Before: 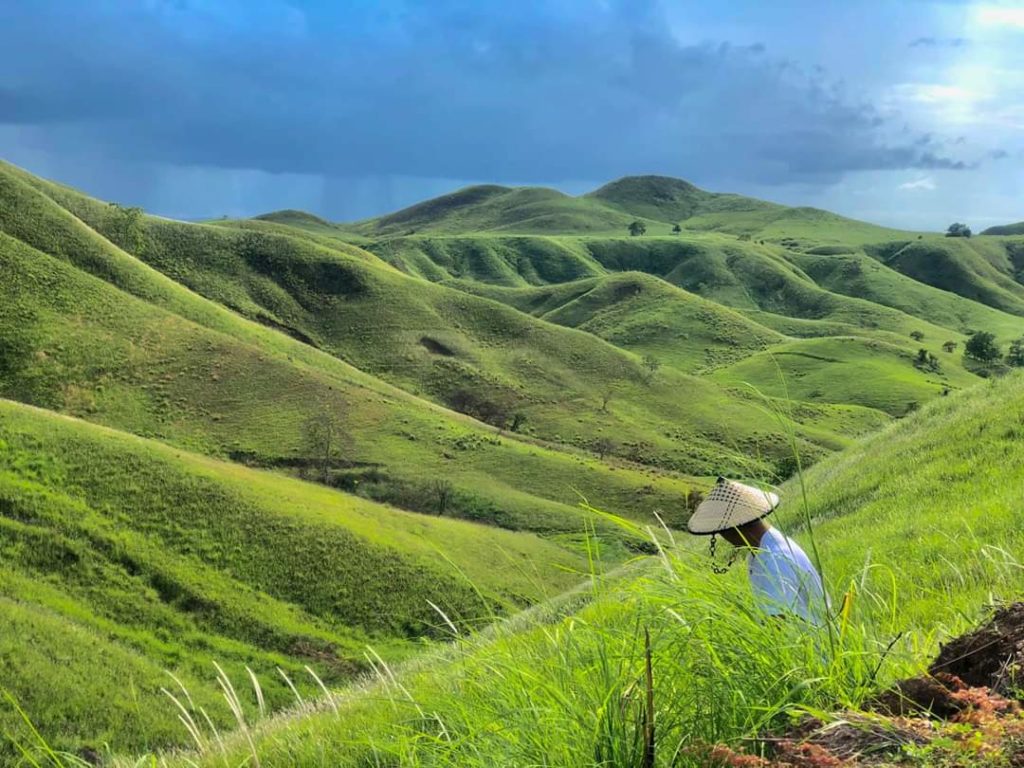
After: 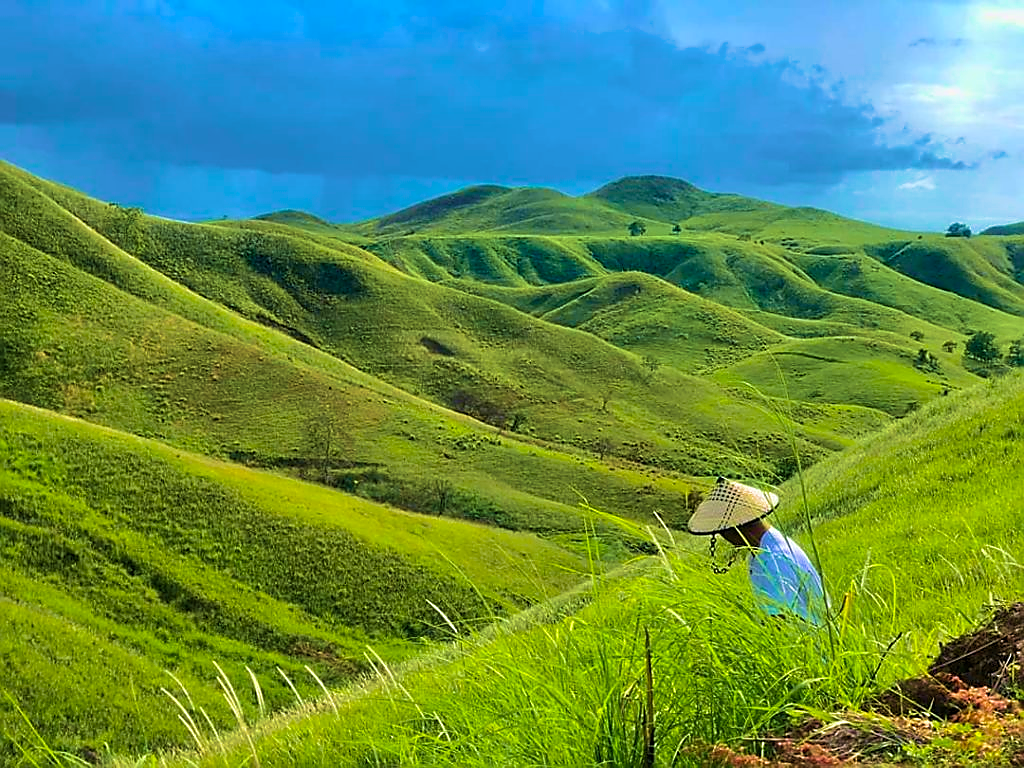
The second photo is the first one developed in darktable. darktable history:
sharpen: radius 1.4, amount 1.25, threshold 0.7
color balance rgb: perceptual saturation grading › global saturation 20%, global vibrance 20%
velvia: strength 75%
